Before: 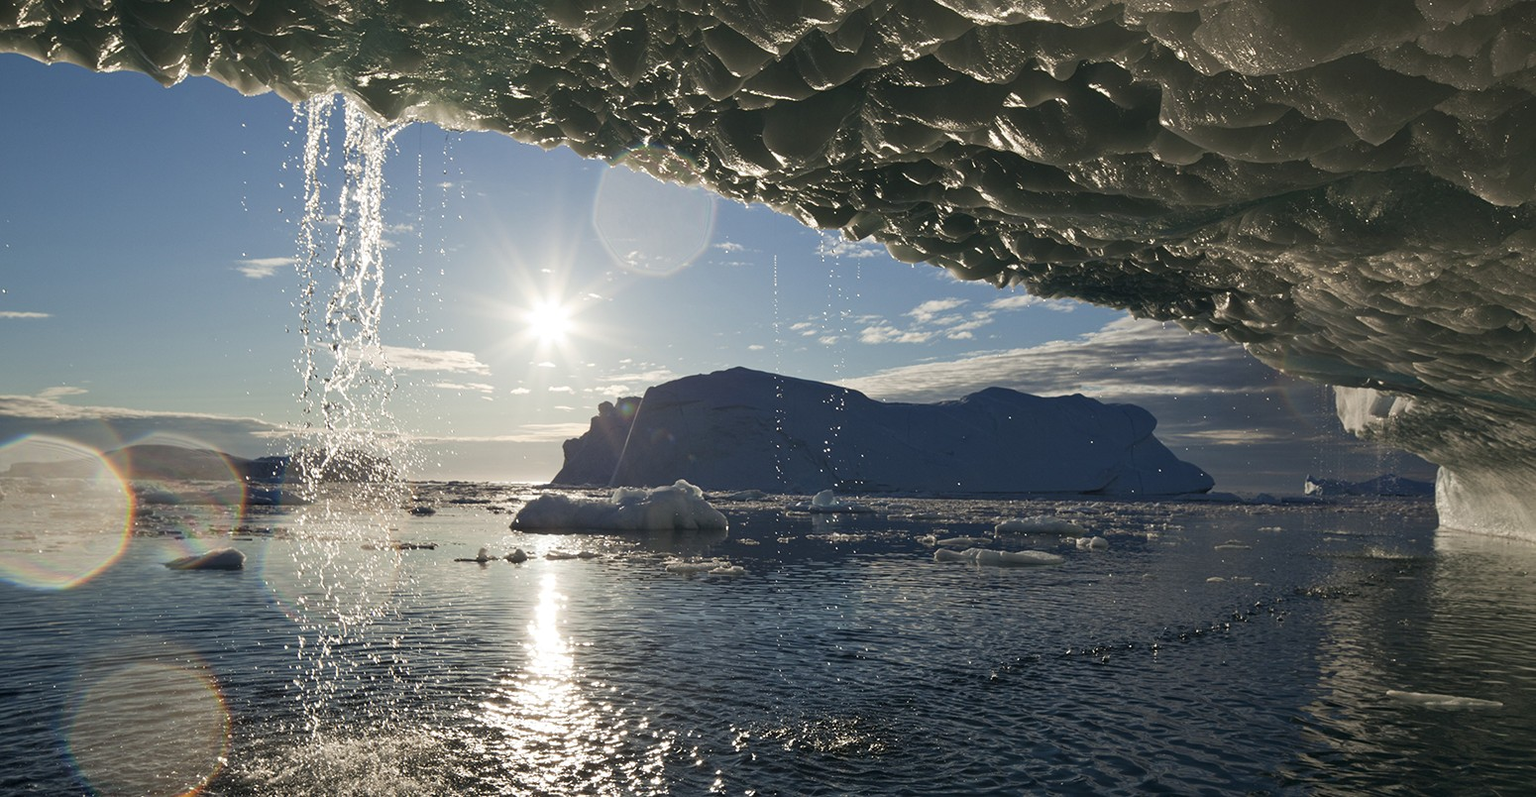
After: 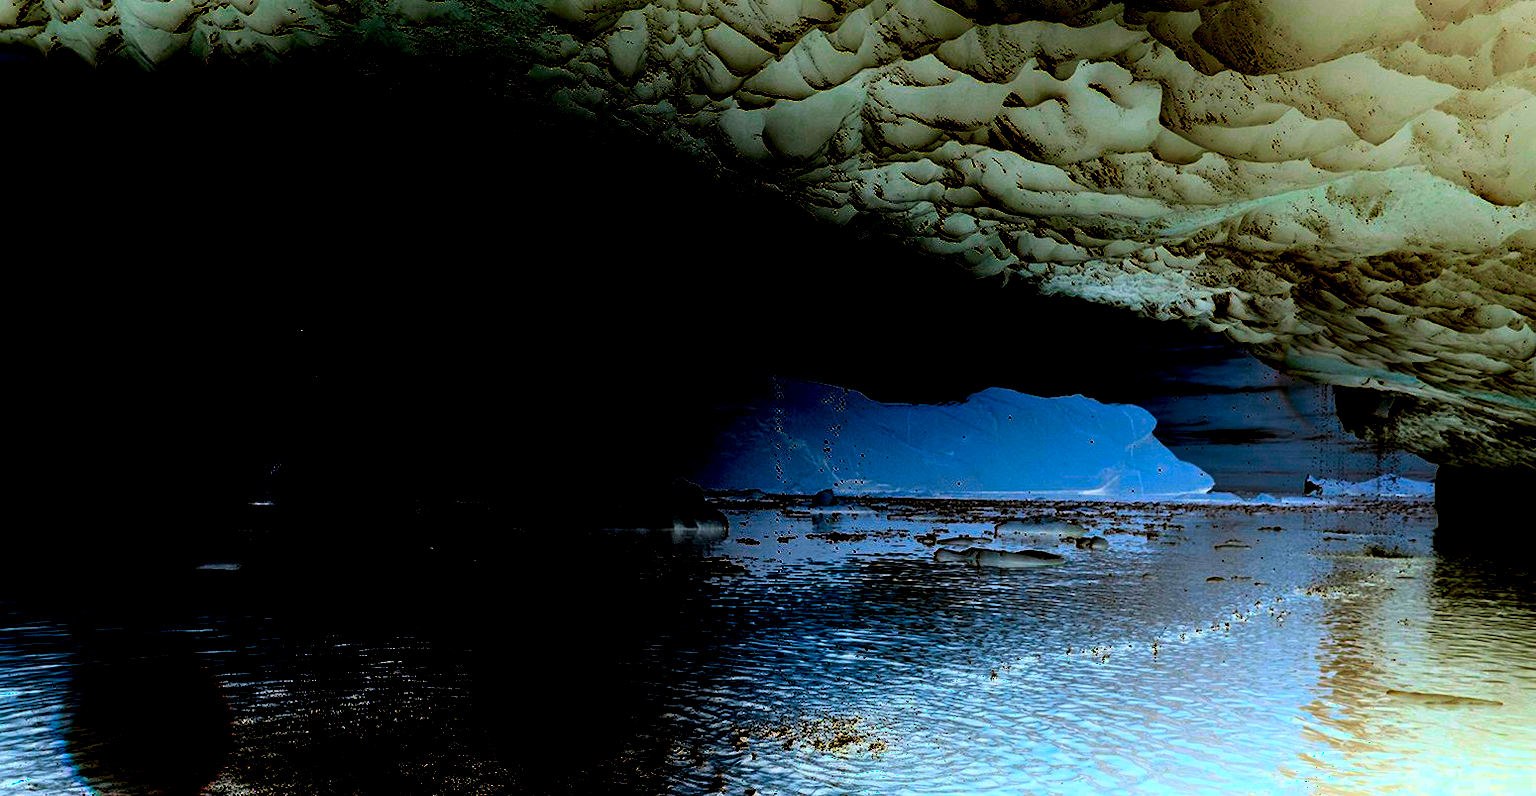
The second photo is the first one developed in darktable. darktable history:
exposure: exposure 7.946 EV, compensate exposure bias true, compensate highlight preservation false
shadows and highlights: shadows 31.98, highlights -32.71, soften with gaussian
contrast brightness saturation: contrast 0.147, brightness -0.012, saturation 0.097
